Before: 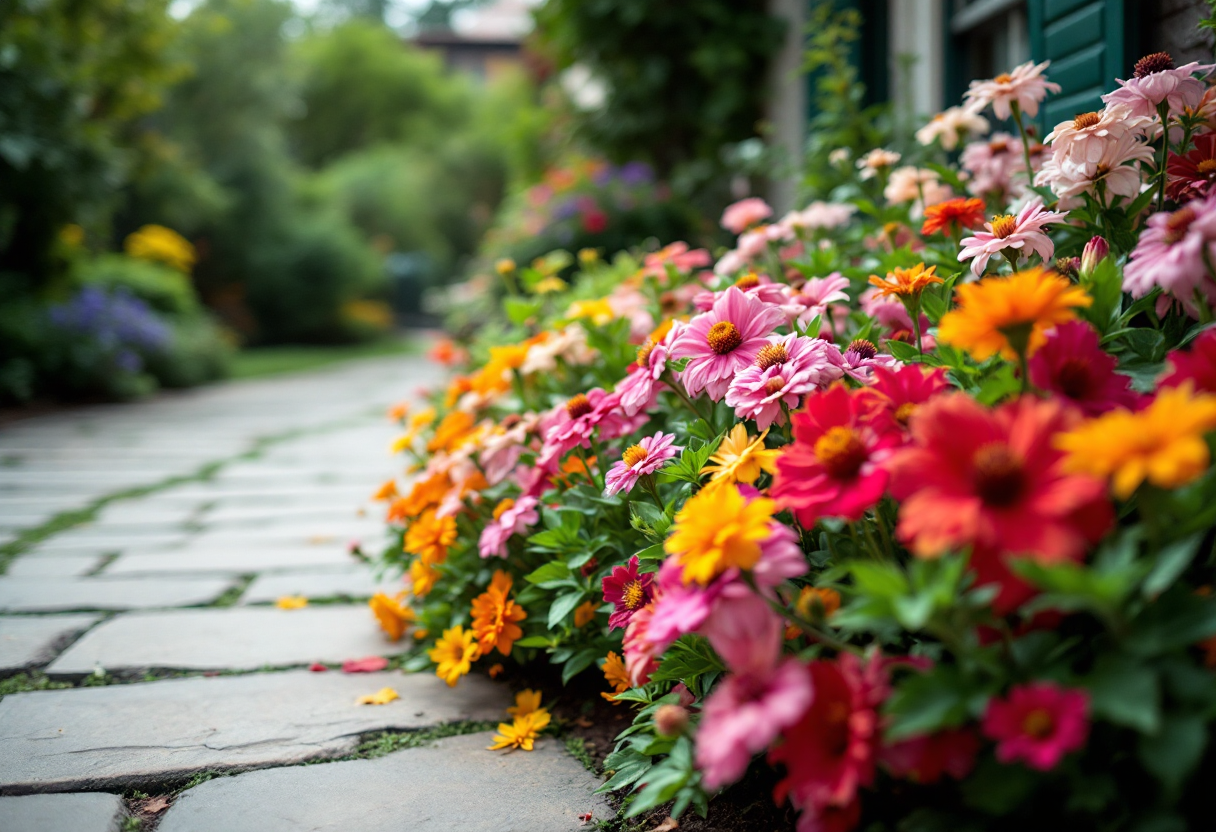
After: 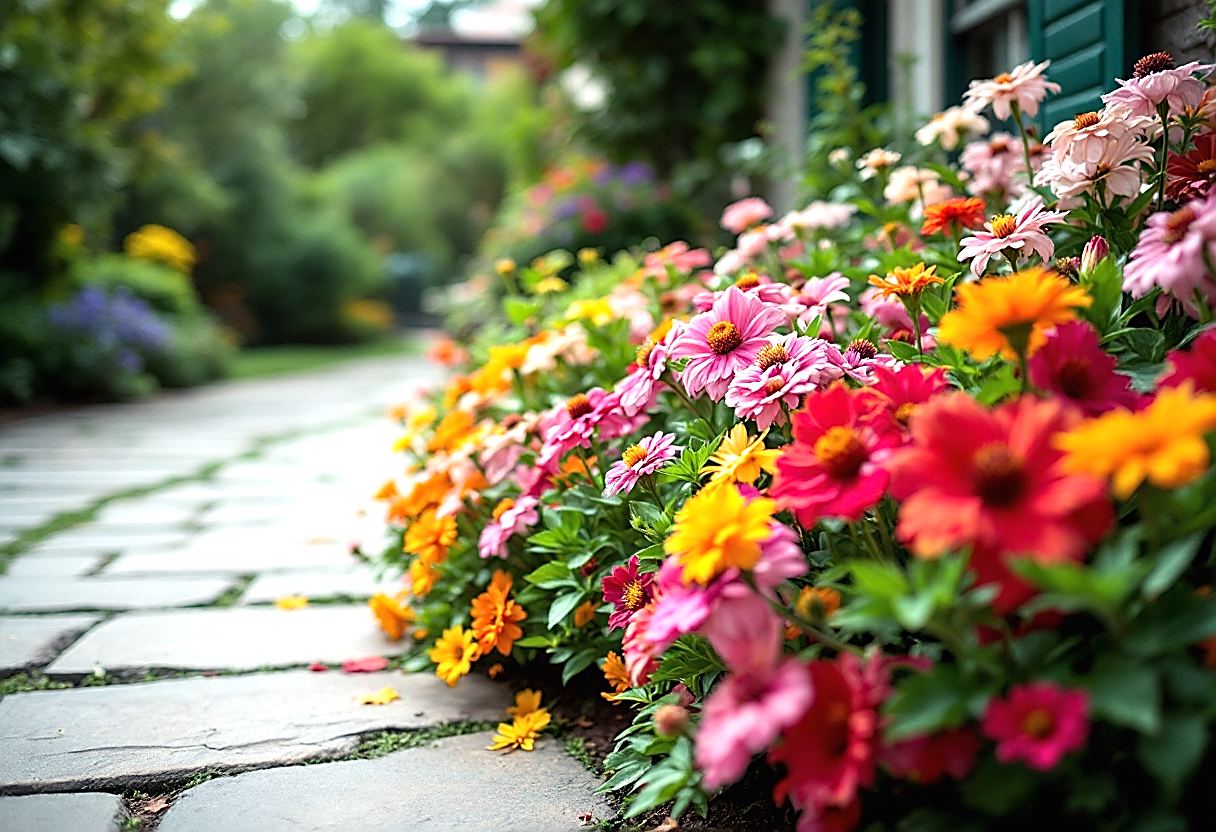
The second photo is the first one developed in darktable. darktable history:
exposure: black level correction 0, exposure 0.5 EV, compensate highlight preservation false
sharpen: radius 1.685, amount 1.294
